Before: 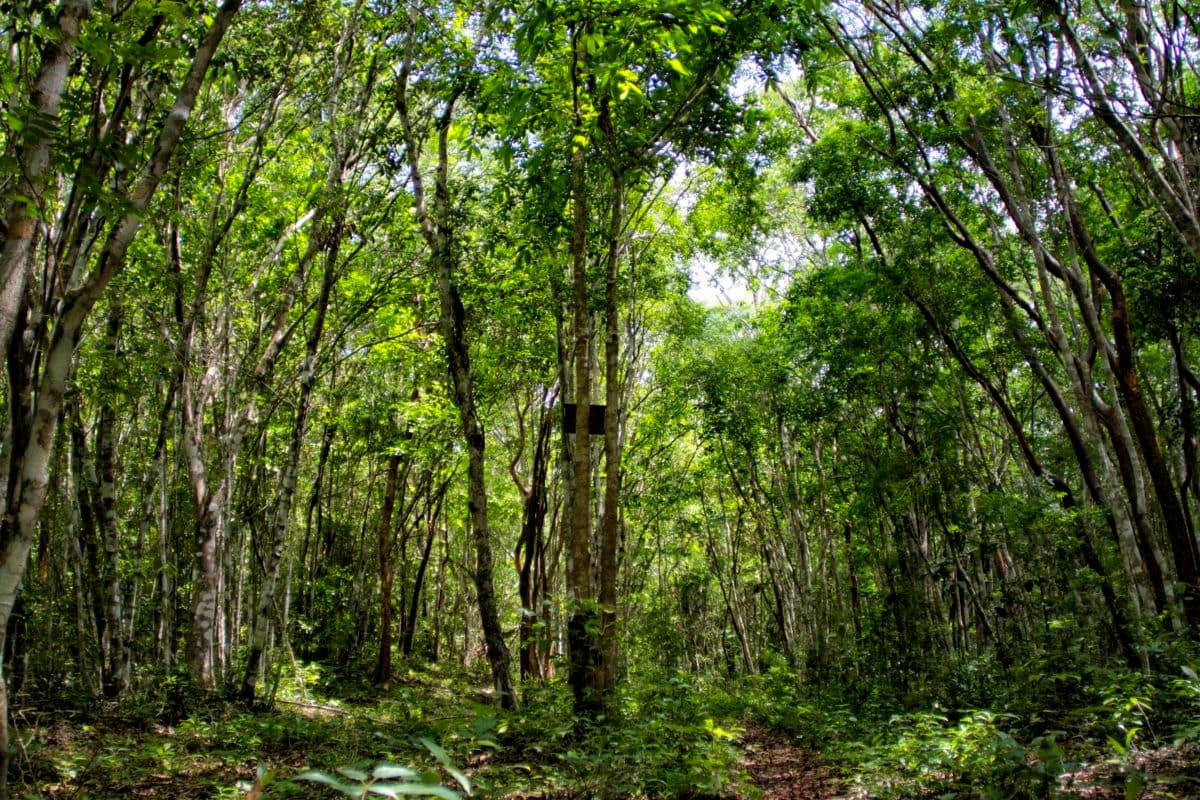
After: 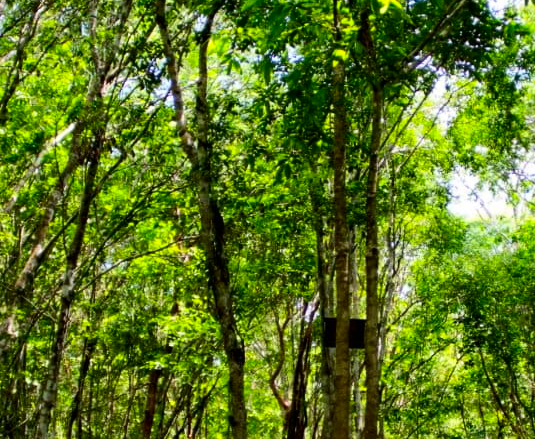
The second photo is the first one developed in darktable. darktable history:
contrast brightness saturation: contrast 0.175, saturation 0.3
crop: left 20.05%, top 10.862%, right 35.292%, bottom 34.245%
